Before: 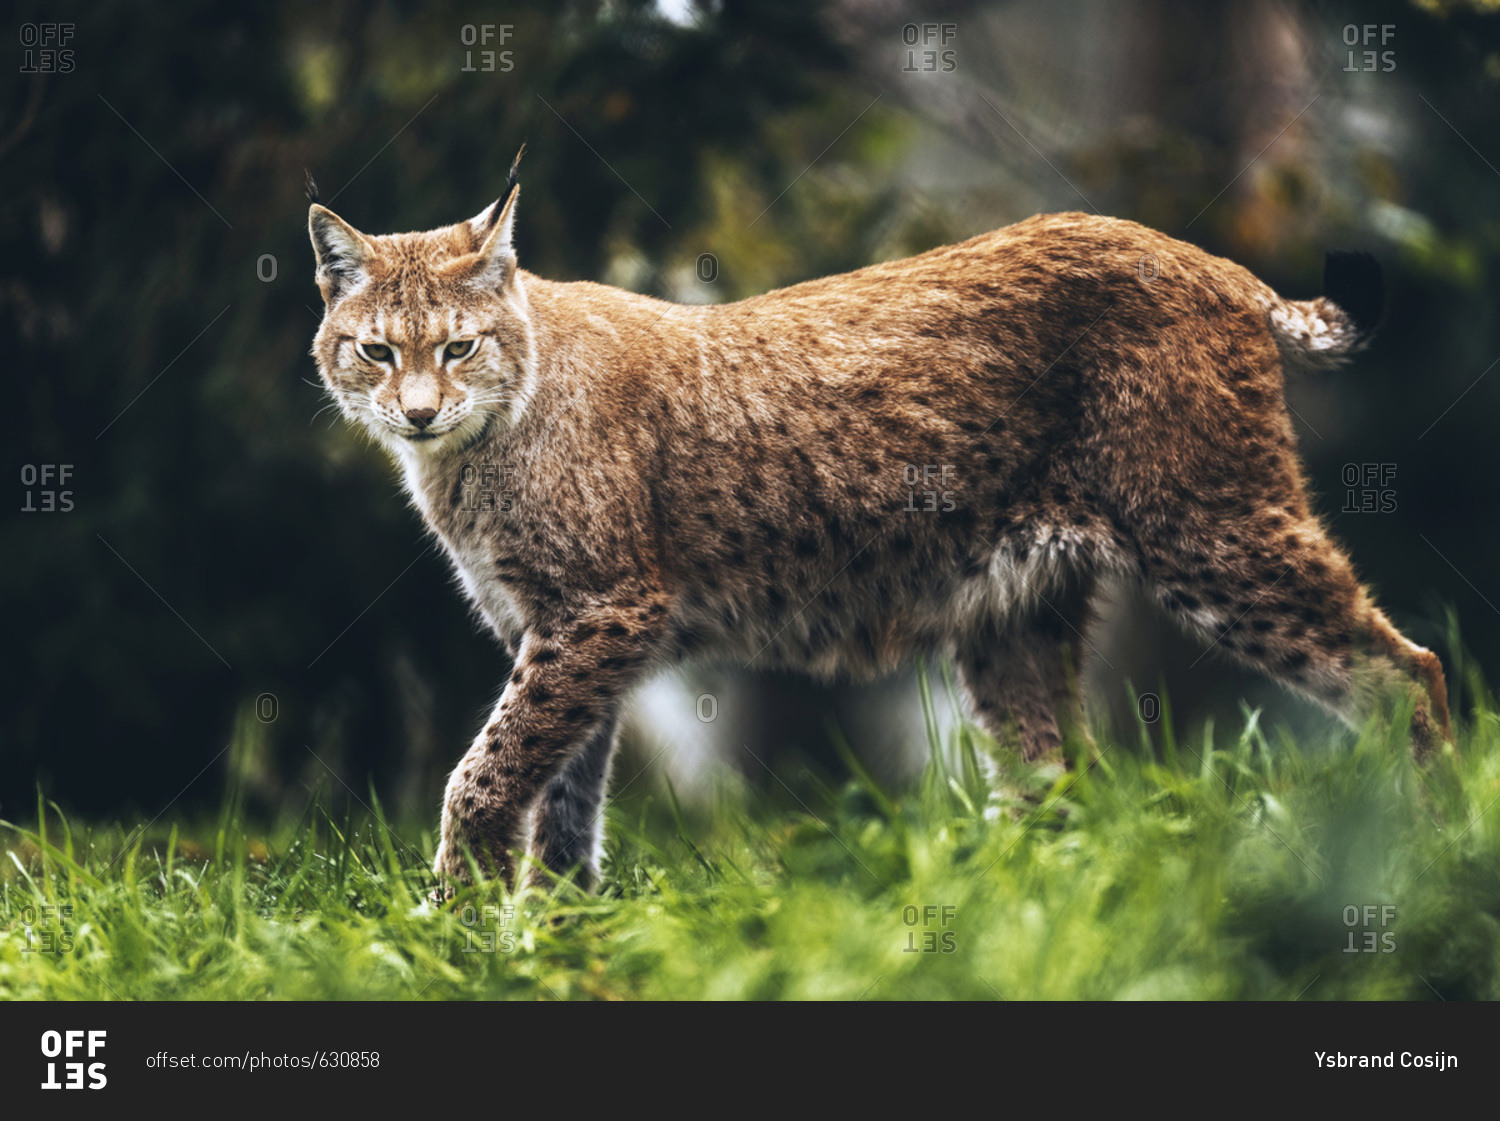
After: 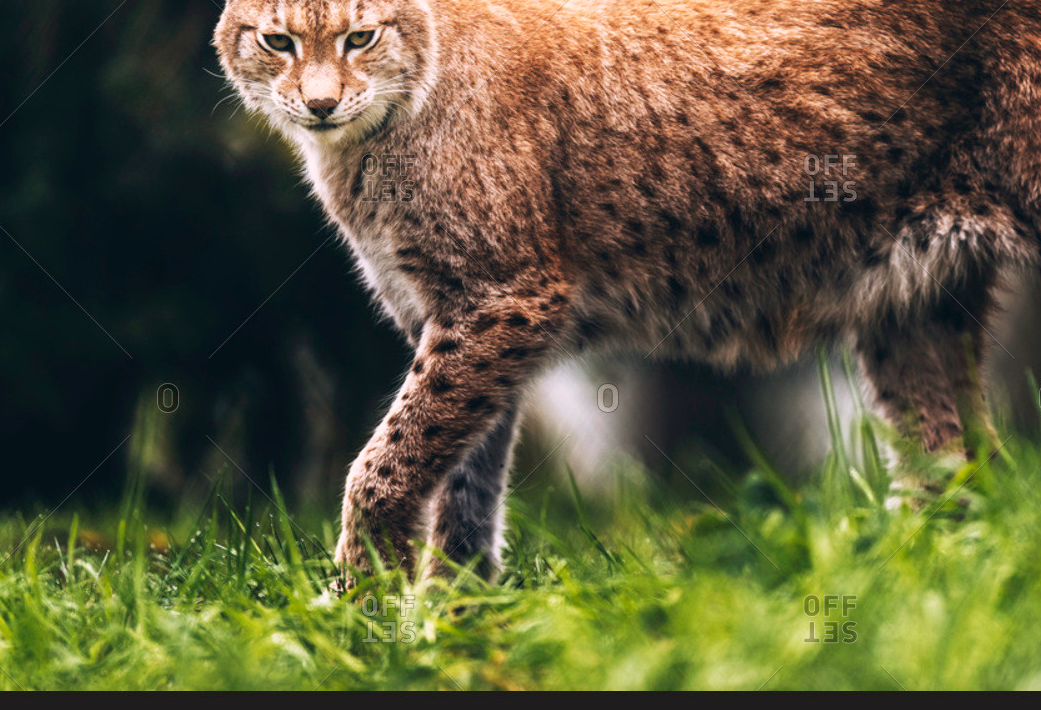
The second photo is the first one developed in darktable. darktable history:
crop: left 6.657%, top 27.734%, right 23.896%, bottom 8.897%
color correction: highlights a* 7.81, highlights b* 4.03
